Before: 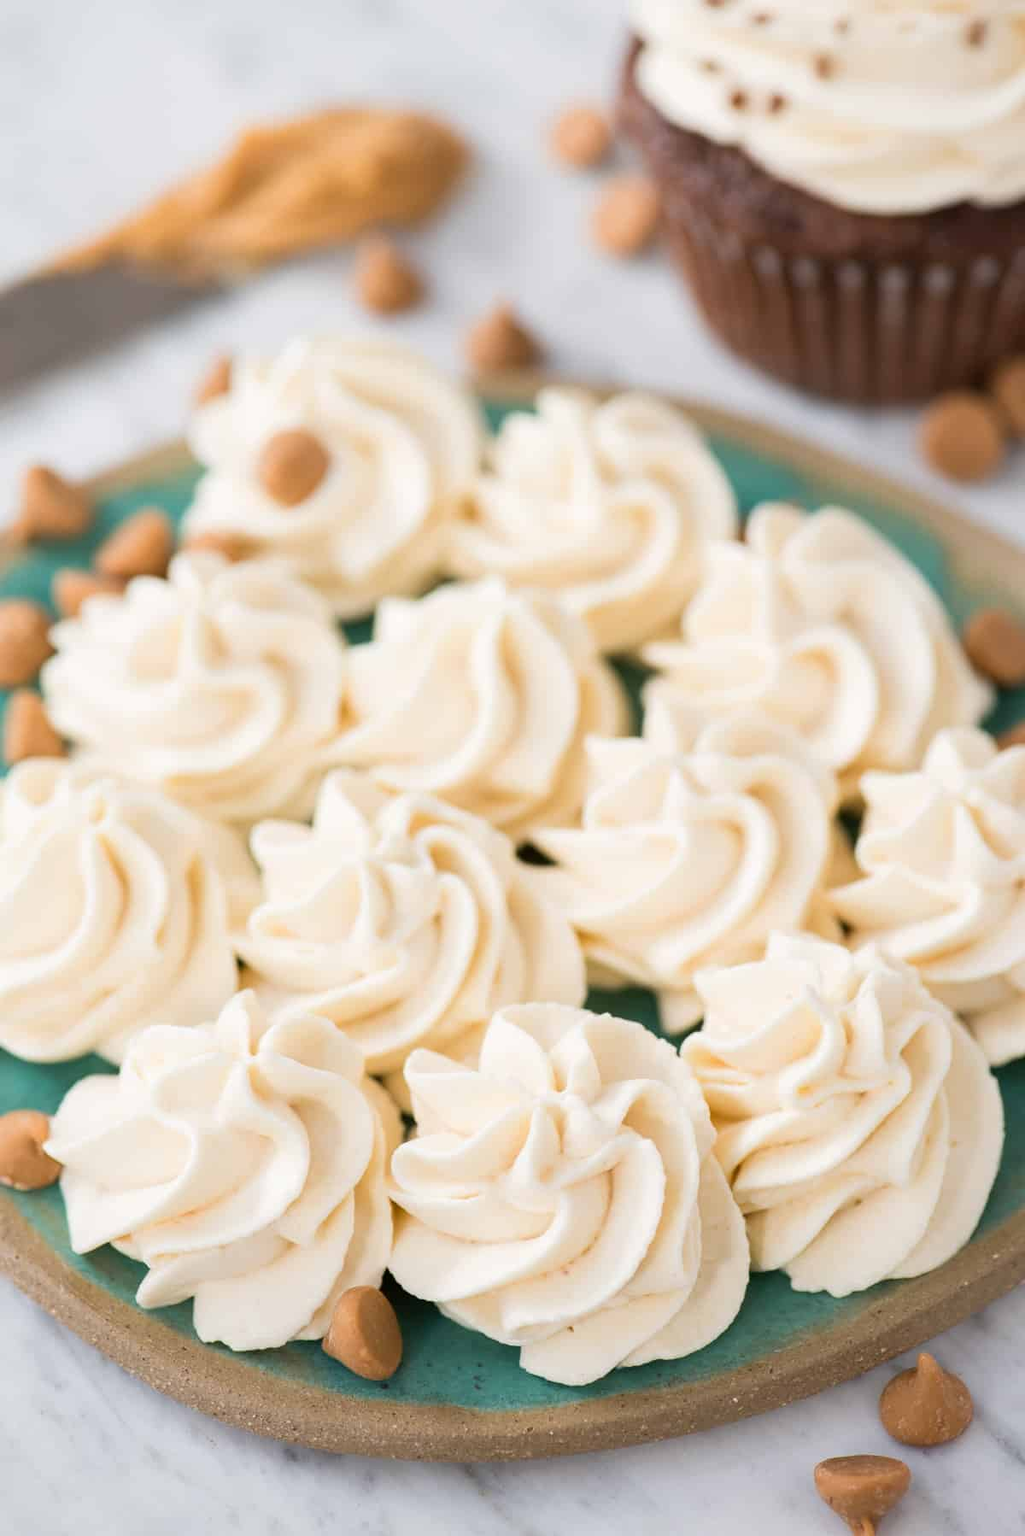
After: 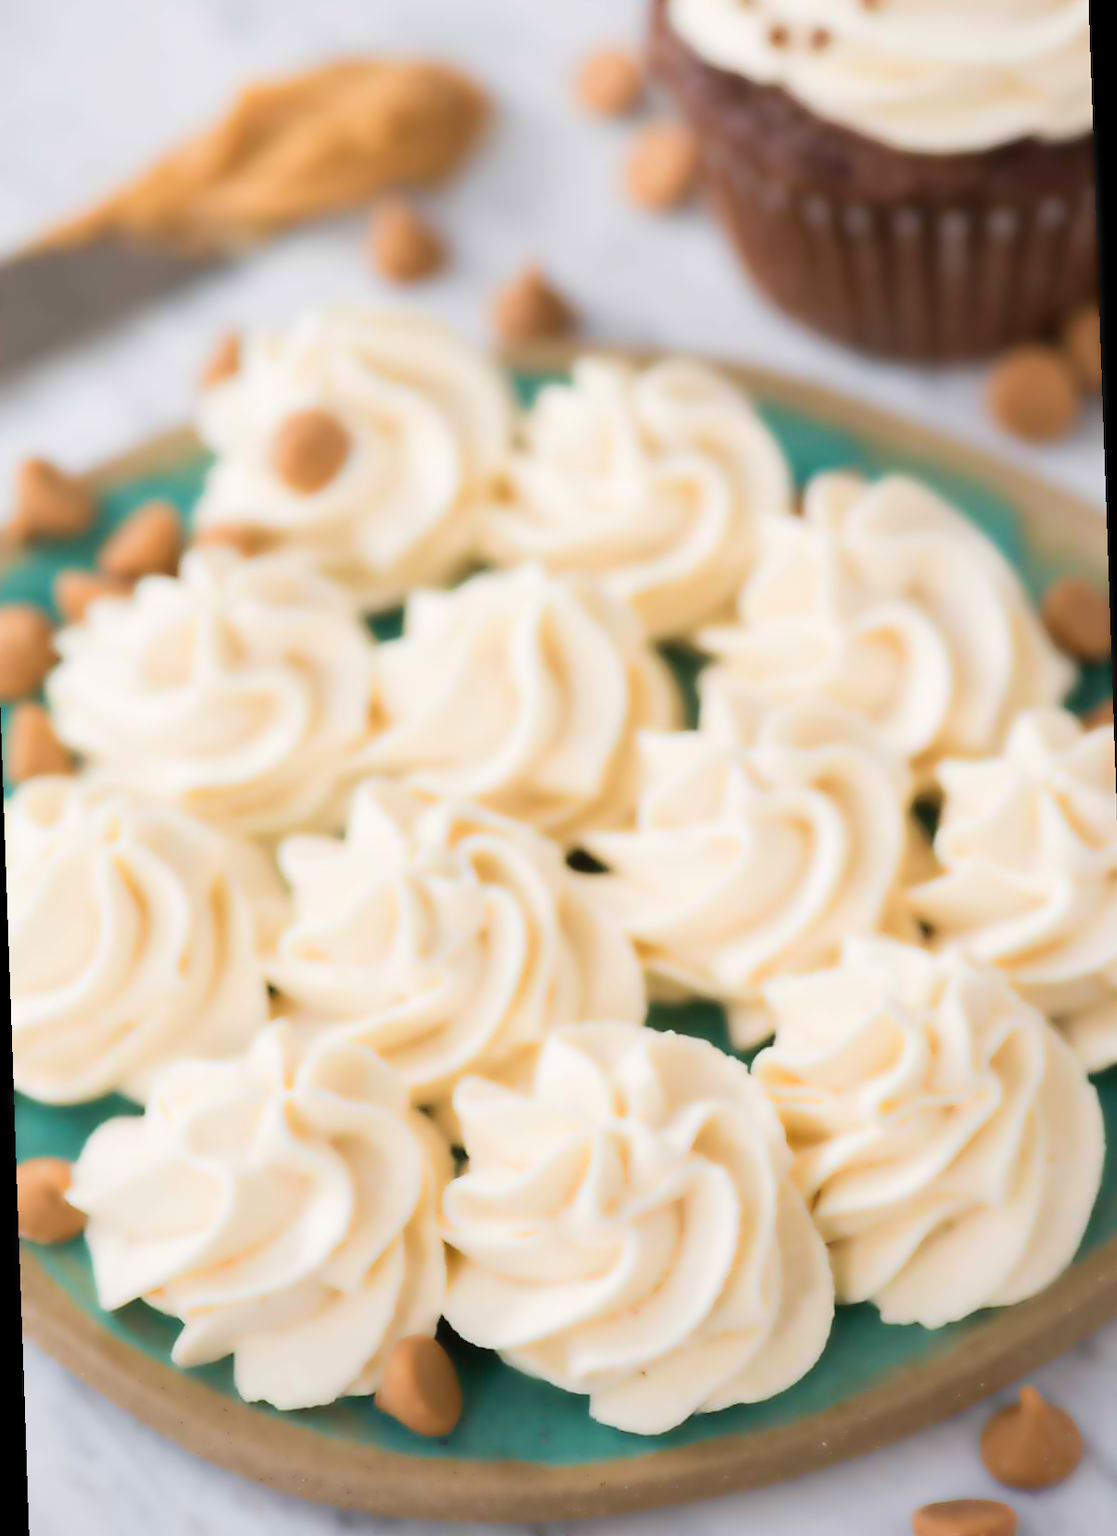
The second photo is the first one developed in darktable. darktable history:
lowpass: radius 4, soften with bilateral filter, unbound 0
rotate and perspective: rotation -2°, crop left 0.022, crop right 0.978, crop top 0.049, crop bottom 0.951
velvia: strength 15%
